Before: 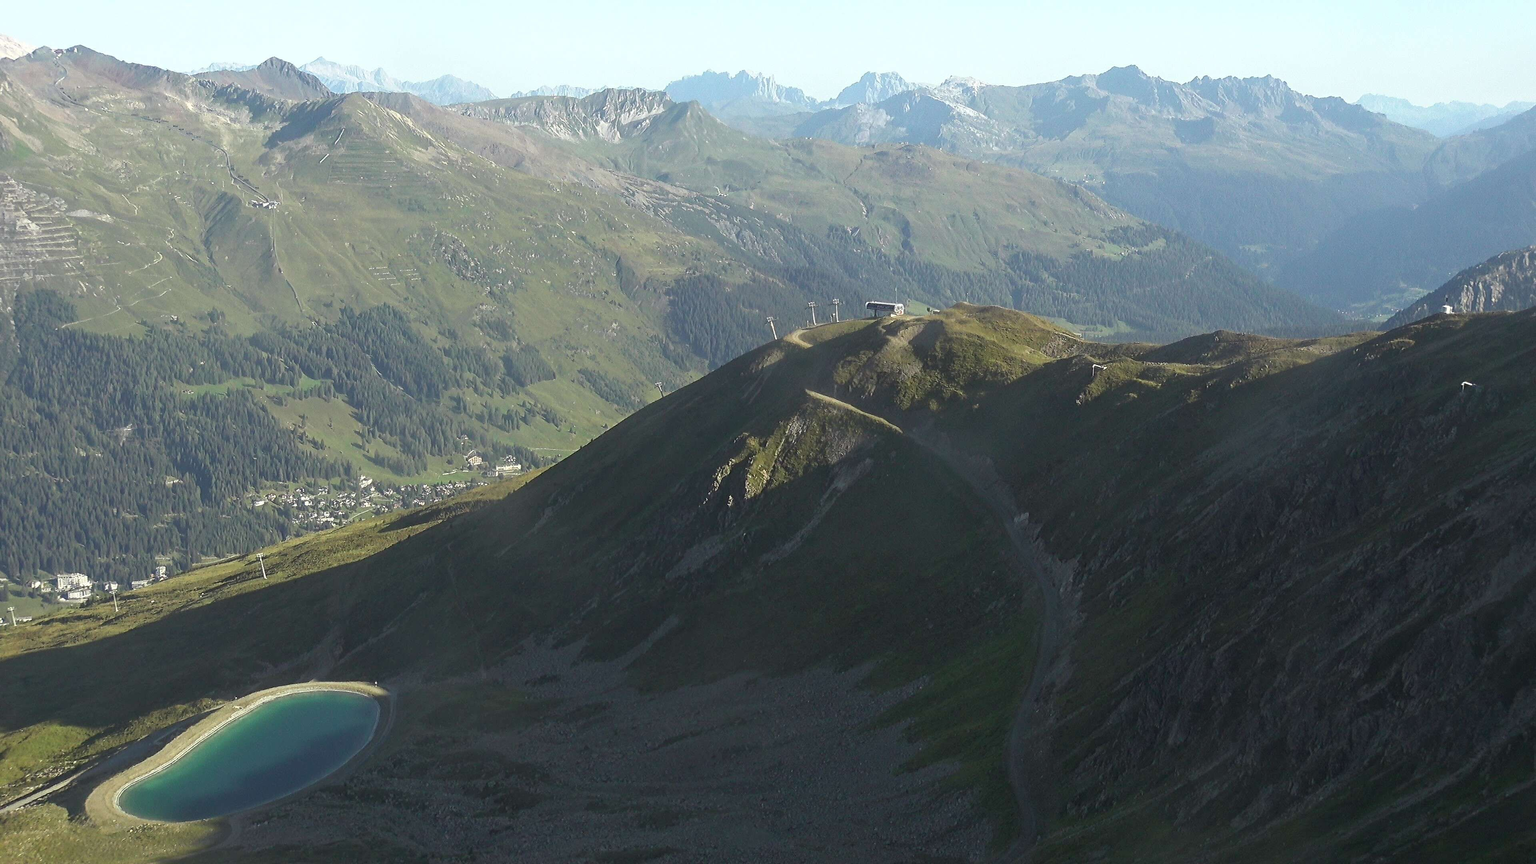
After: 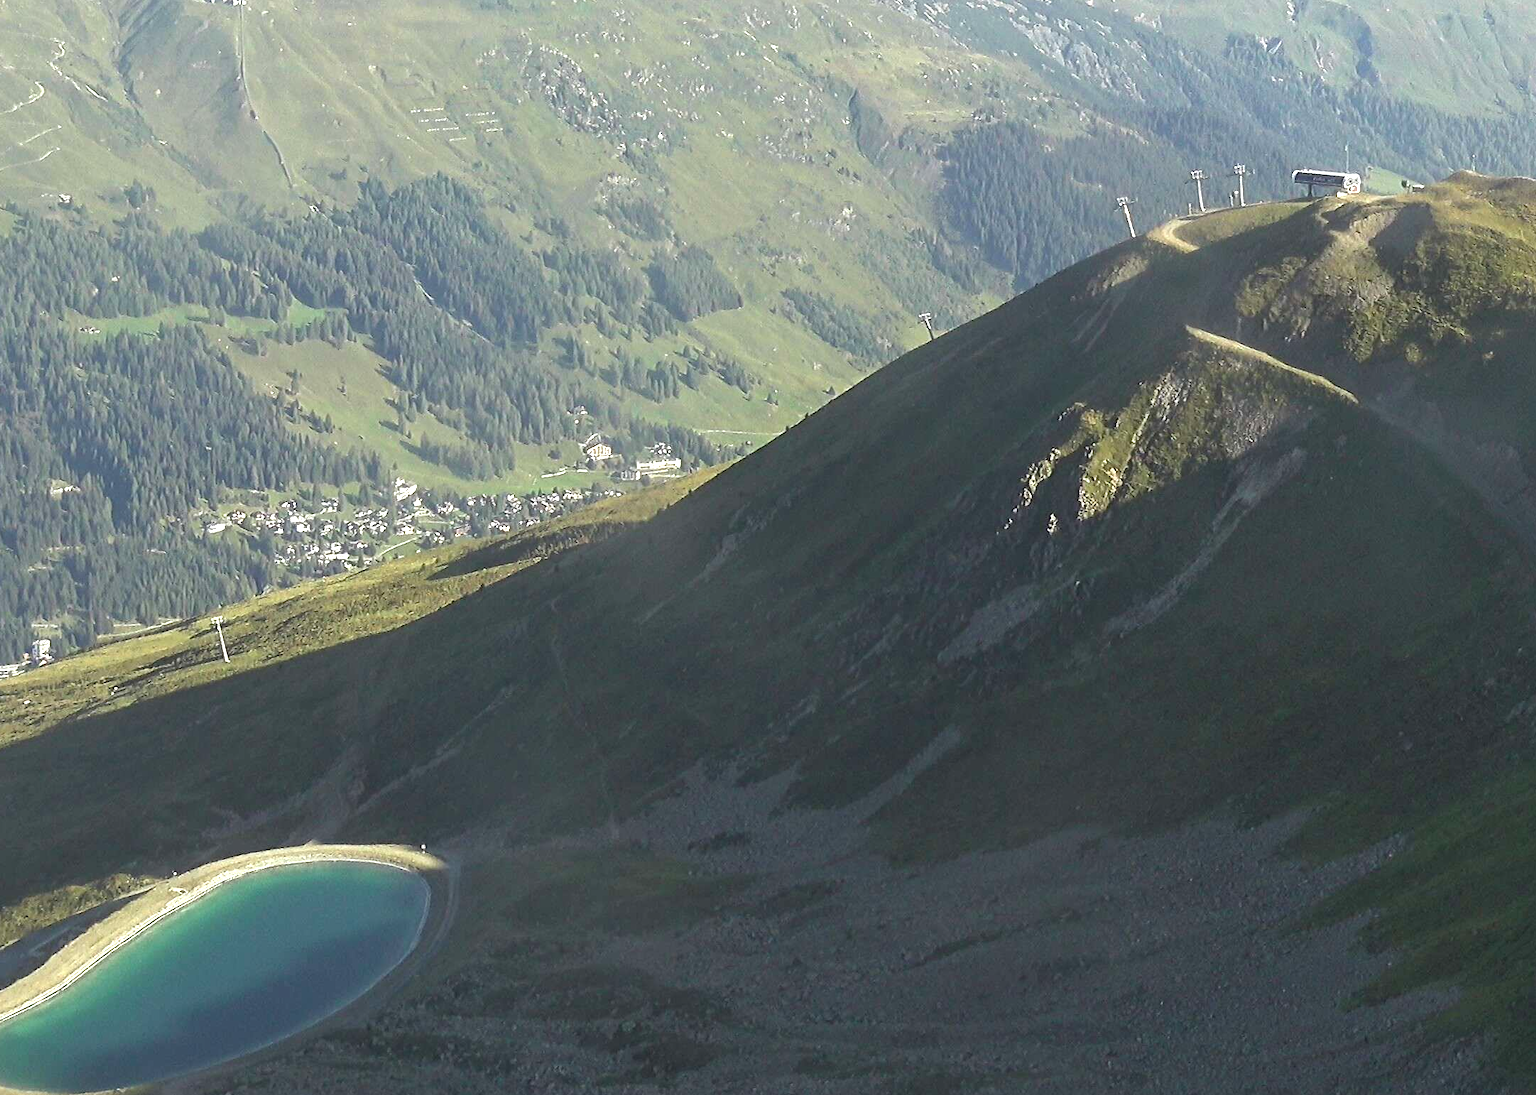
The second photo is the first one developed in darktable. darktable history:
exposure: black level correction 0, exposure 0.7 EV, compensate exposure bias true, compensate highlight preservation false
crop: left 8.966%, top 23.852%, right 34.699%, bottom 4.703%
